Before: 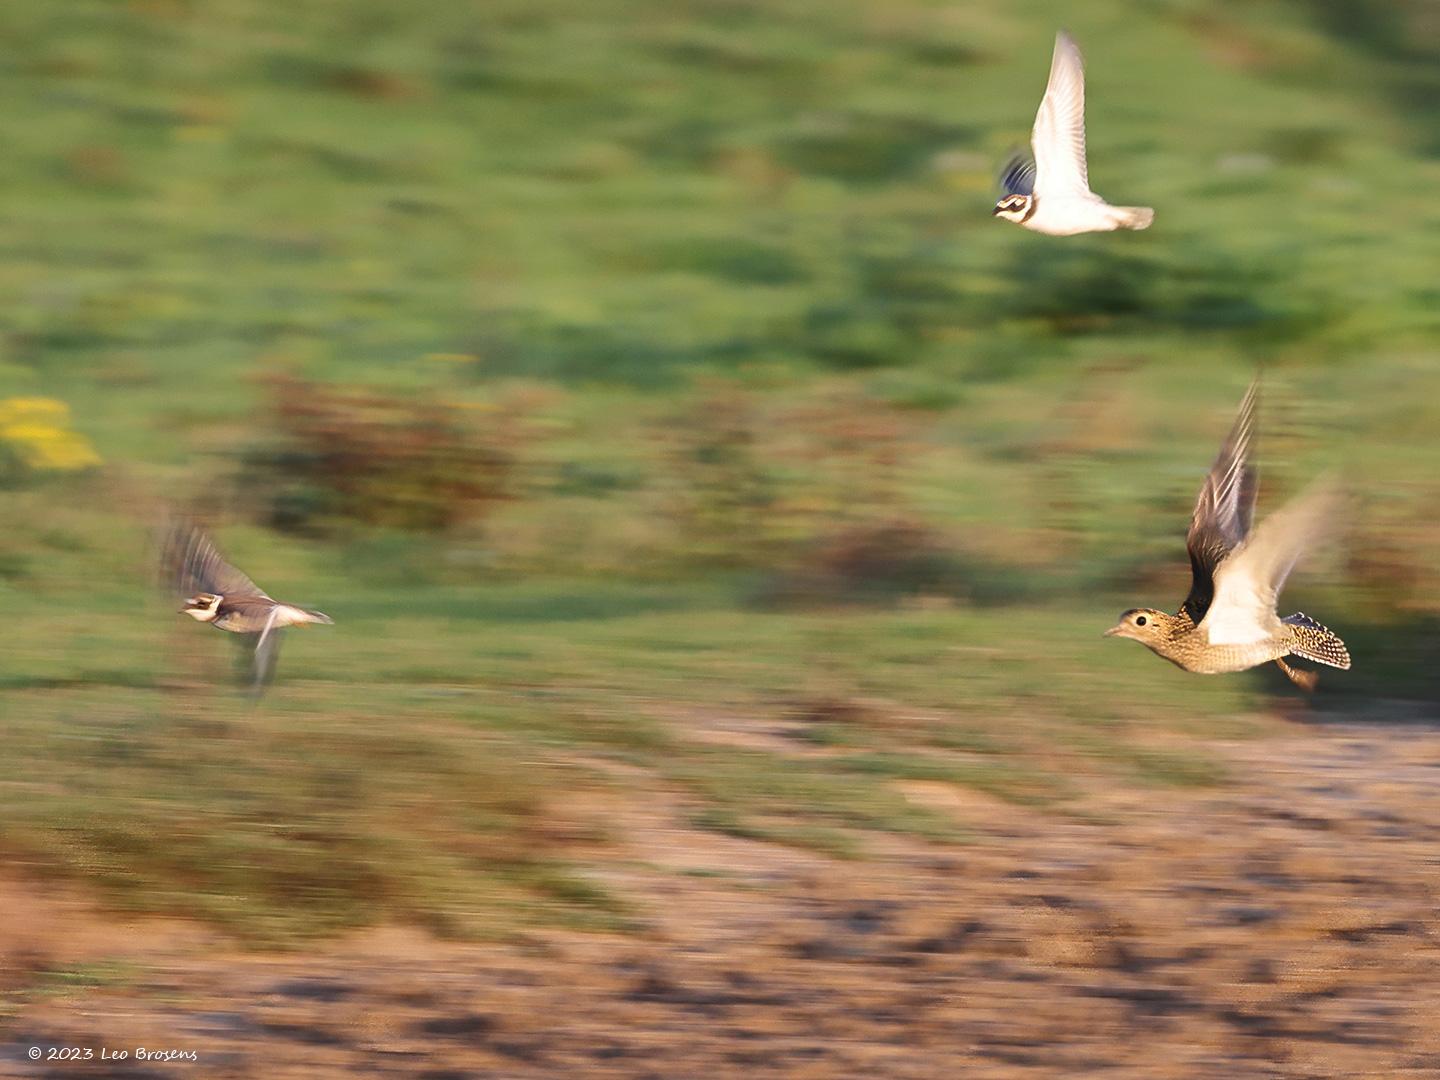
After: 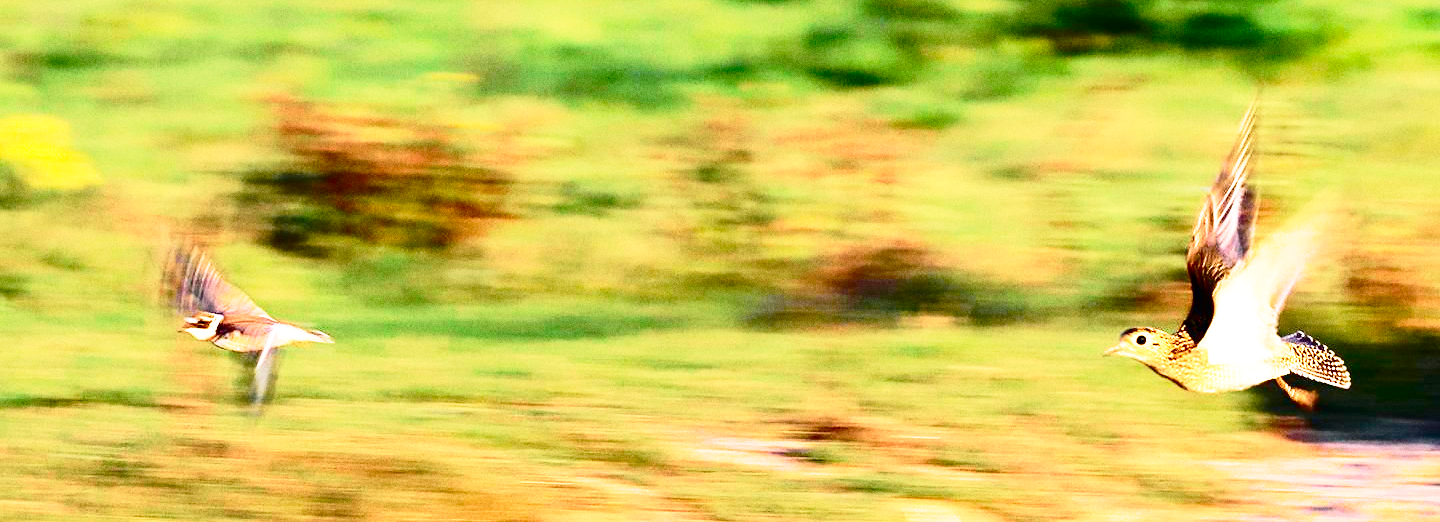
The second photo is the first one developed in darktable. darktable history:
contrast brightness saturation: contrast 0.13, brightness -0.05, saturation 0.16
base curve: curves: ch0 [(0, 0) (0.012, 0.01) (0.073, 0.168) (0.31, 0.711) (0.645, 0.957) (1, 1)], preserve colors none
crop and rotate: top 26.056%, bottom 25.543%
tone equalizer: -8 EV -0.417 EV, -7 EV -0.389 EV, -6 EV -0.333 EV, -5 EV -0.222 EV, -3 EV 0.222 EV, -2 EV 0.333 EV, -1 EV 0.389 EV, +0 EV 0.417 EV, edges refinement/feathering 500, mask exposure compensation -1.57 EV, preserve details no
grain: on, module defaults
tone curve: curves: ch0 [(0, 0) (0.126, 0.061) (0.338, 0.285) (0.494, 0.518) (0.703, 0.762) (1, 1)]; ch1 [(0, 0) (0.364, 0.322) (0.443, 0.441) (0.5, 0.501) (0.55, 0.578) (1, 1)]; ch2 [(0, 0) (0.44, 0.424) (0.501, 0.499) (0.557, 0.564) (0.613, 0.682) (0.707, 0.746) (1, 1)], color space Lab, independent channels, preserve colors none
haze removal: compatibility mode true, adaptive false
